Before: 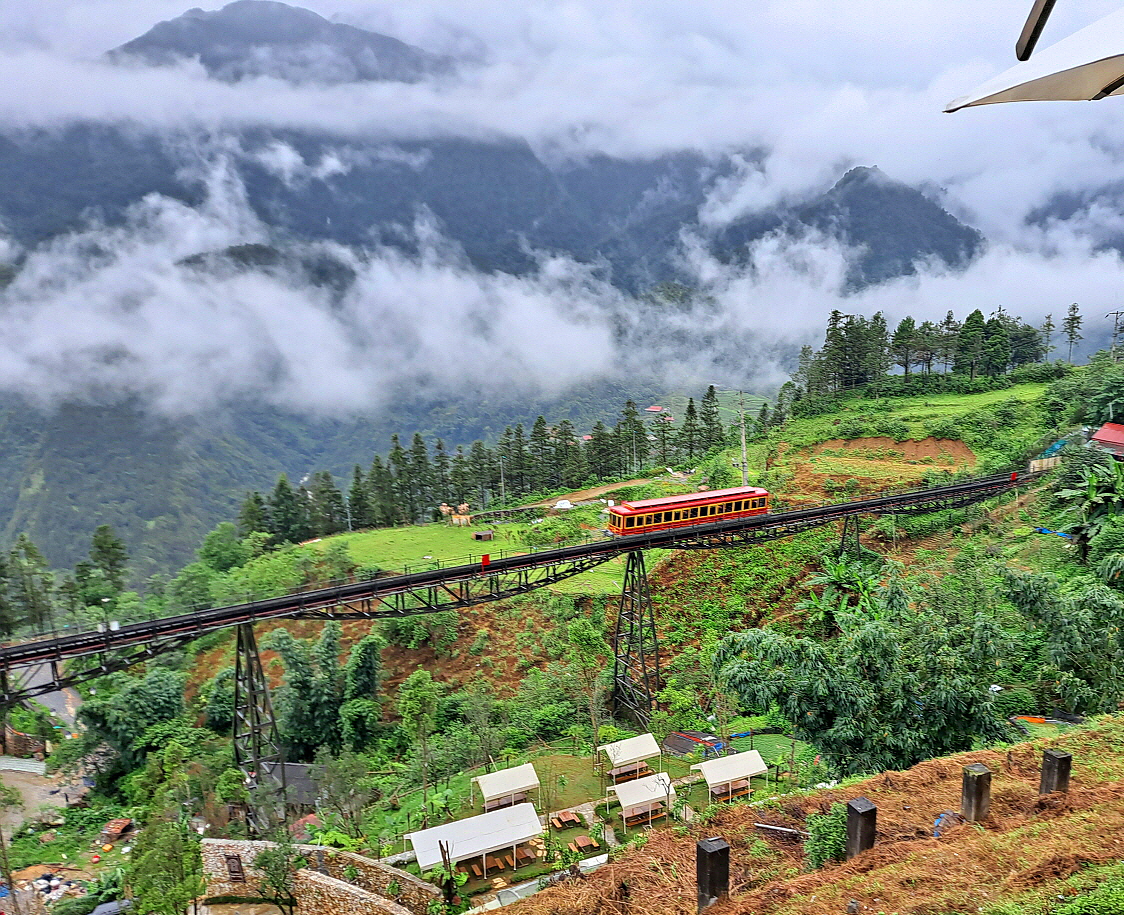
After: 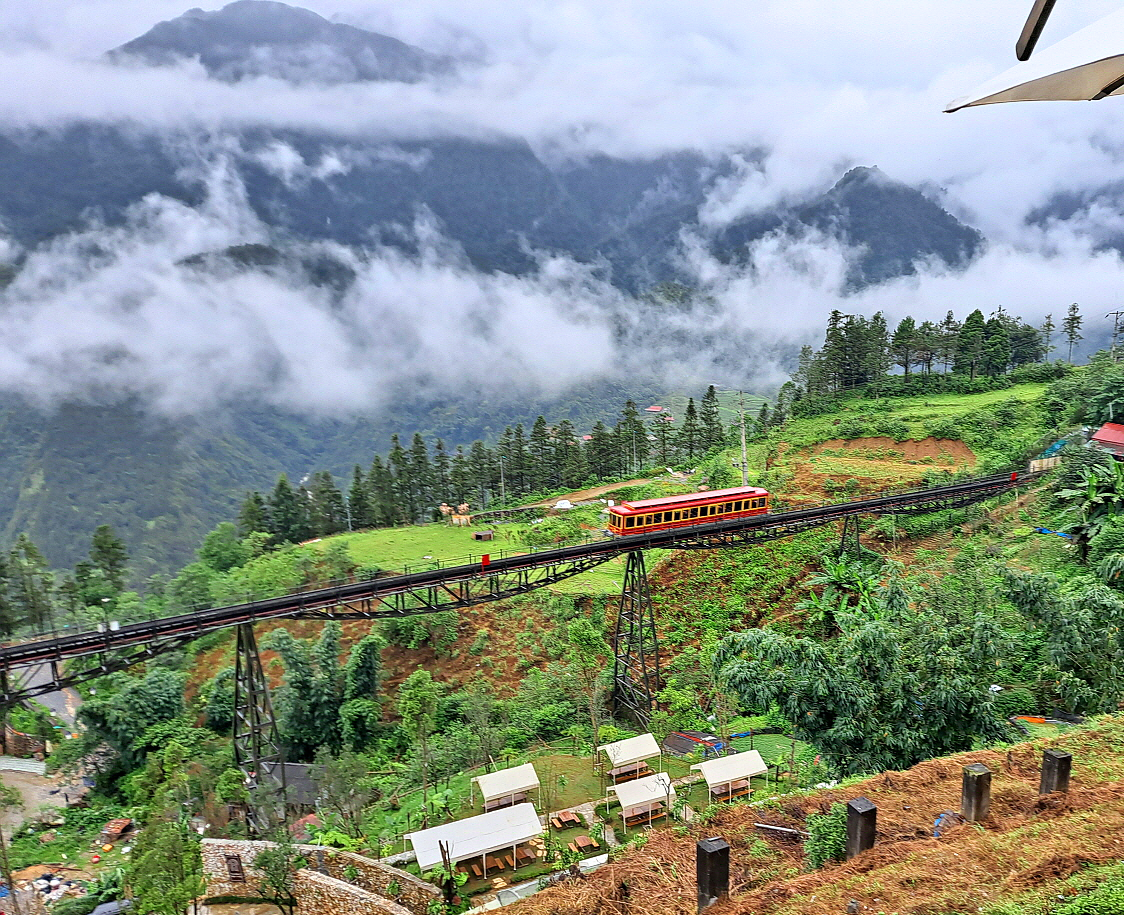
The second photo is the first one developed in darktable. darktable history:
shadows and highlights: shadows -1.71, highlights 40.85
